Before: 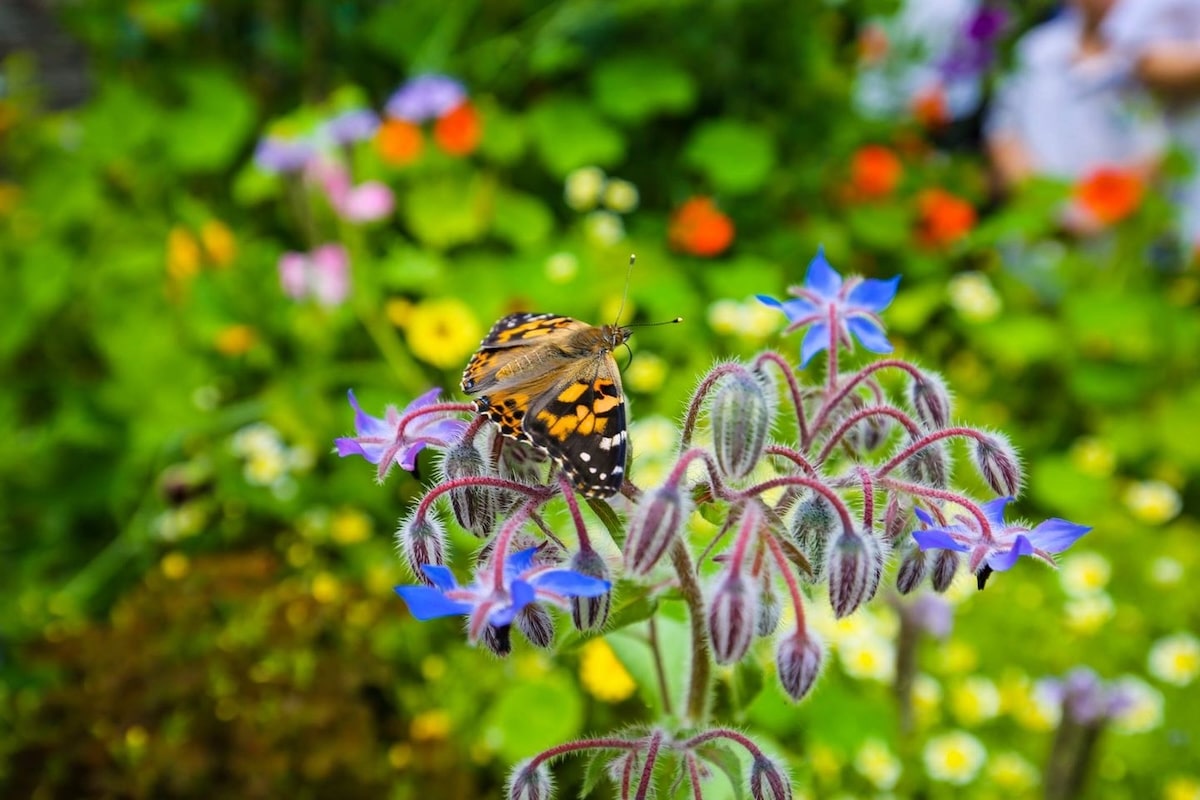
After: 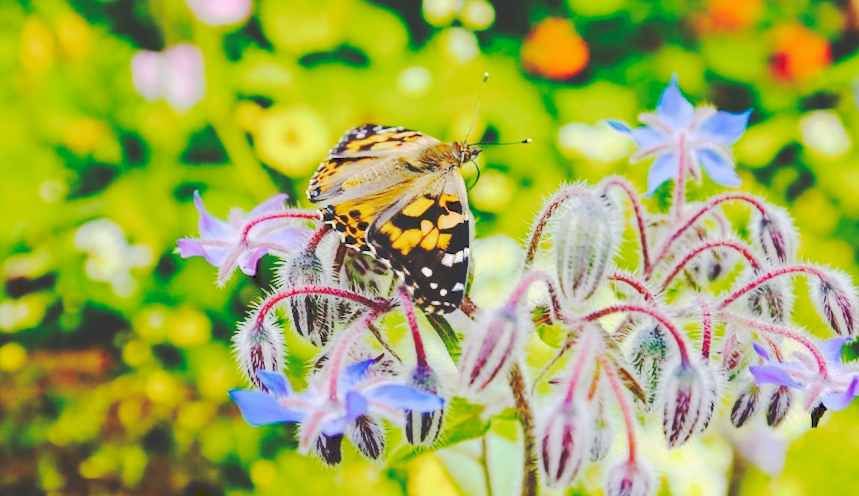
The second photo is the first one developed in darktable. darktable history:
crop and rotate: angle -3.37°, left 9.79%, top 20.73%, right 12.42%, bottom 11.82%
tone curve: curves: ch0 [(0, 0) (0.003, 0.217) (0.011, 0.217) (0.025, 0.229) (0.044, 0.243) (0.069, 0.253) (0.1, 0.265) (0.136, 0.281) (0.177, 0.305) (0.224, 0.331) (0.277, 0.369) (0.335, 0.415) (0.399, 0.472) (0.468, 0.543) (0.543, 0.609) (0.623, 0.676) (0.709, 0.734) (0.801, 0.798) (0.898, 0.849) (1, 1)], preserve colors none
base curve: curves: ch0 [(0, 0) (0.036, 0.01) (0.123, 0.254) (0.258, 0.504) (0.507, 0.748) (1, 1)], preserve colors none
